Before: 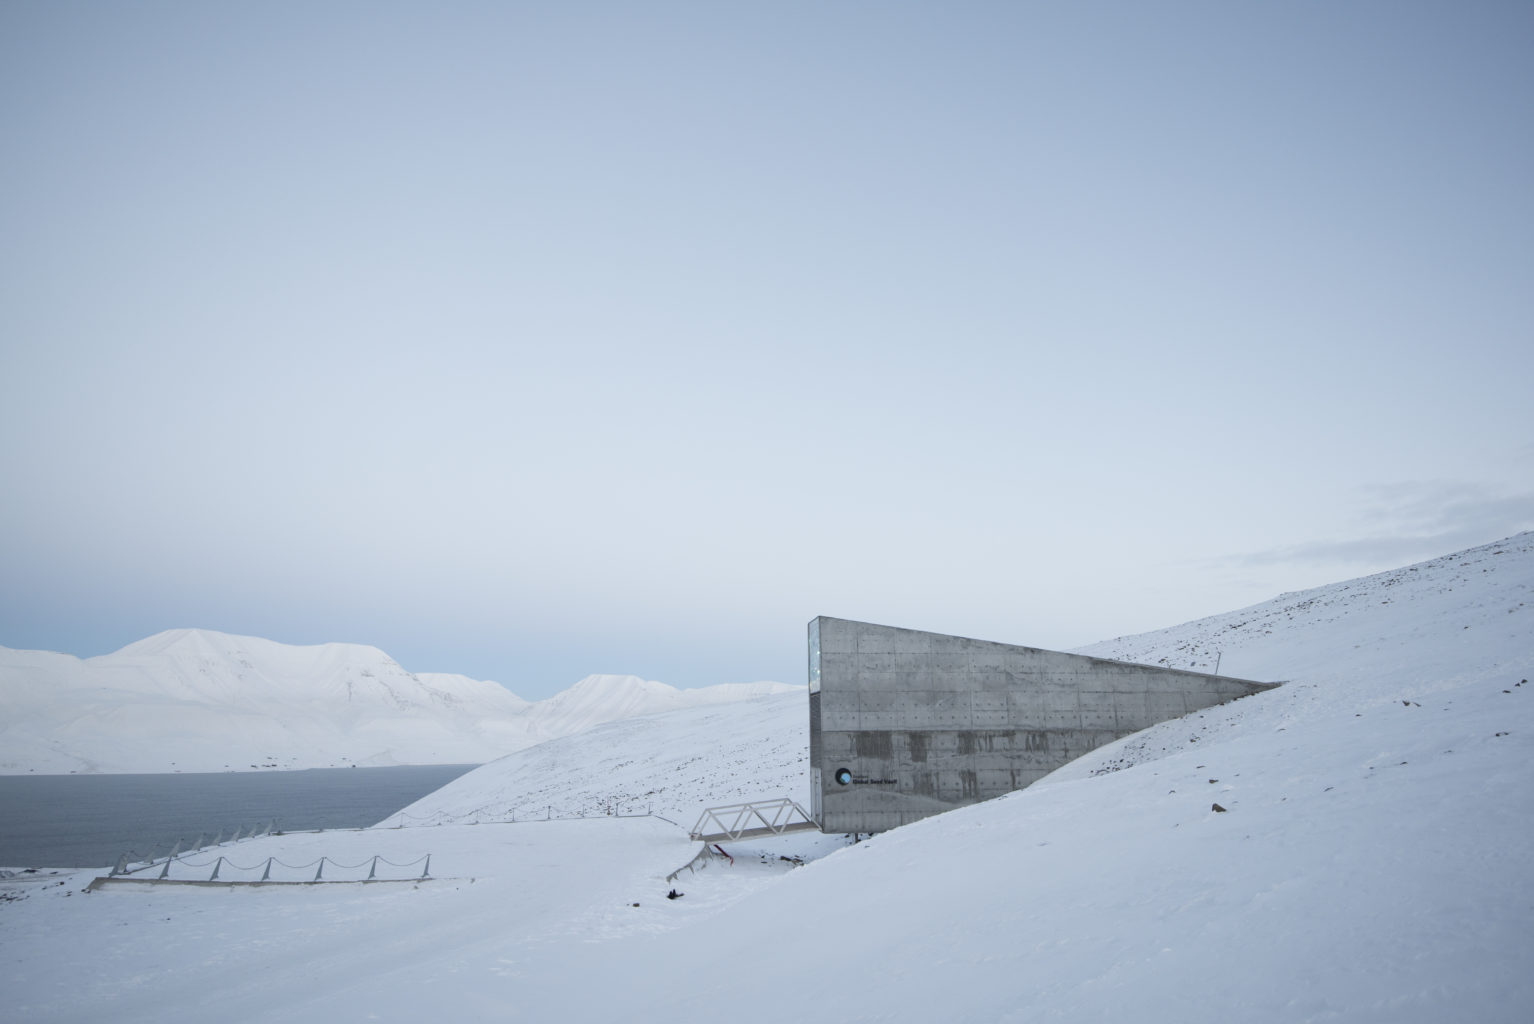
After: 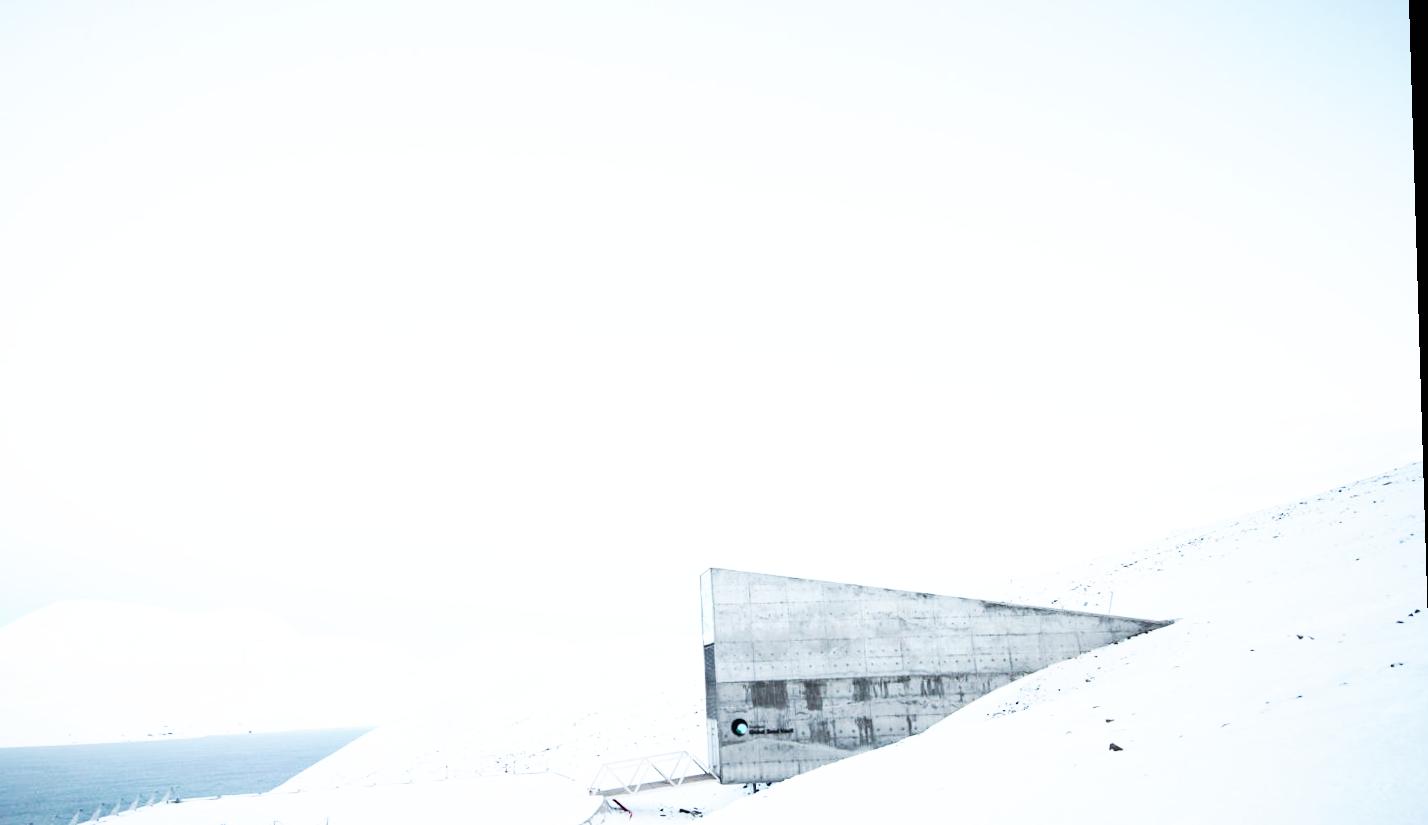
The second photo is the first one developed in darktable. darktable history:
rotate and perspective: rotation -1.75°, automatic cropping off
base curve: curves: ch0 [(0, 0) (0.007, 0.004) (0.027, 0.03) (0.046, 0.07) (0.207, 0.54) (0.442, 0.872) (0.673, 0.972) (1, 1)], preserve colors none
crop: left 8.155%, top 6.611%, bottom 15.385%
tone equalizer: -8 EV -0.75 EV, -7 EV -0.7 EV, -6 EV -0.6 EV, -5 EV -0.4 EV, -3 EV 0.4 EV, -2 EV 0.6 EV, -1 EV 0.7 EV, +0 EV 0.75 EV, edges refinement/feathering 500, mask exposure compensation -1.57 EV, preserve details no
